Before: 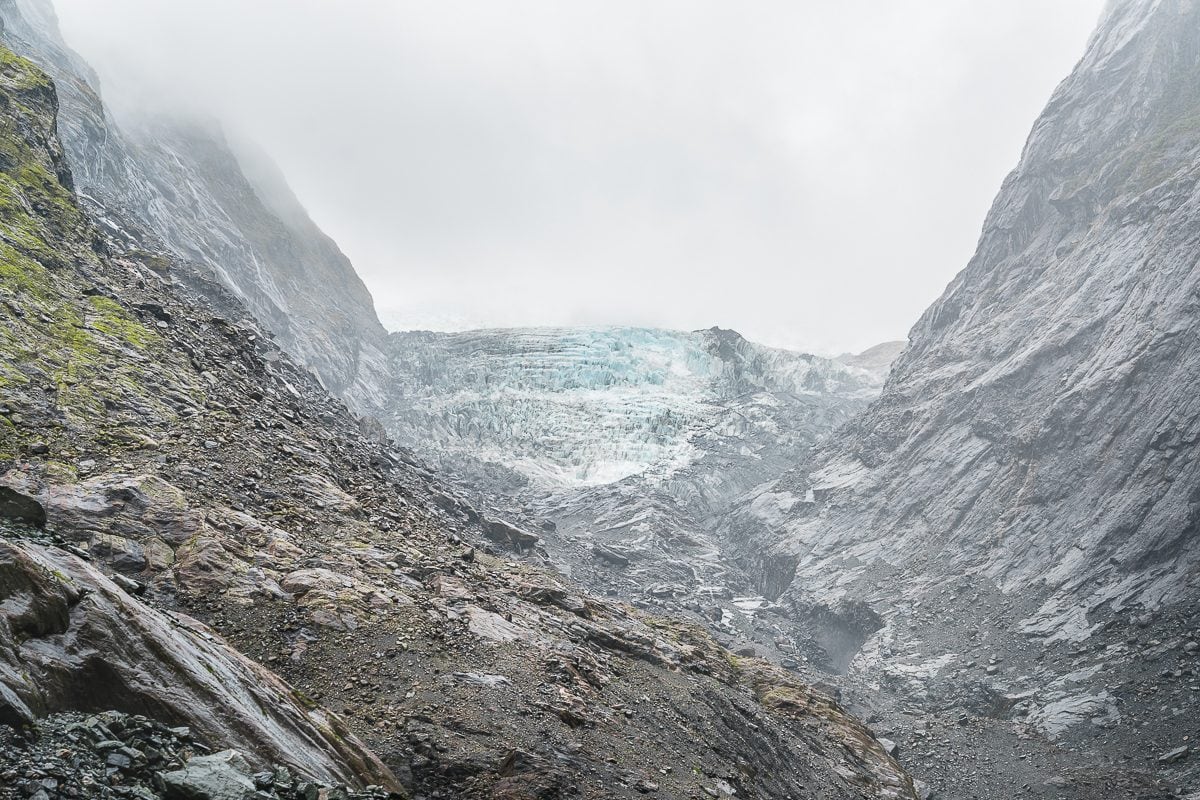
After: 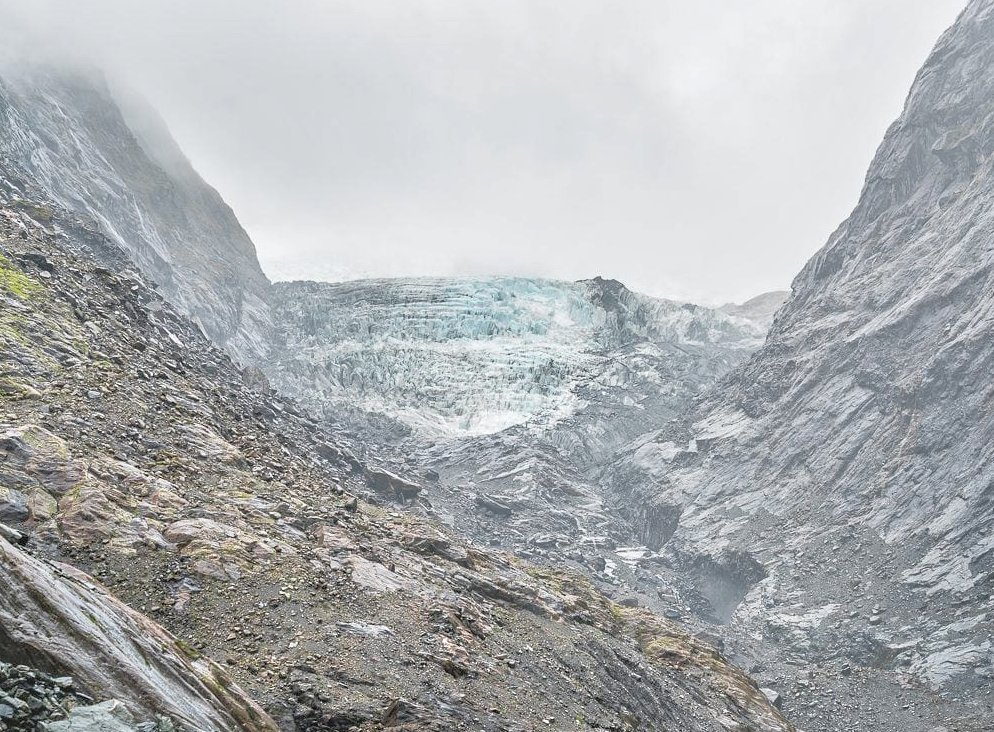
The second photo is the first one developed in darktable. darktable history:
crop: left 9.807%, top 6.259%, right 7.334%, bottom 2.177%
tone equalizer: -7 EV 0.15 EV, -6 EV 0.6 EV, -5 EV 1.15 EV, -4 EV 1.33 EV, -3 EV 1.15 EV, -2 EV 0.6 EV, -1 EV 0.15 EV, mask exposure compensation -0.5 EV
shadows and highlights: shadows 20.91, highlights -35.45, soften with gaussian
